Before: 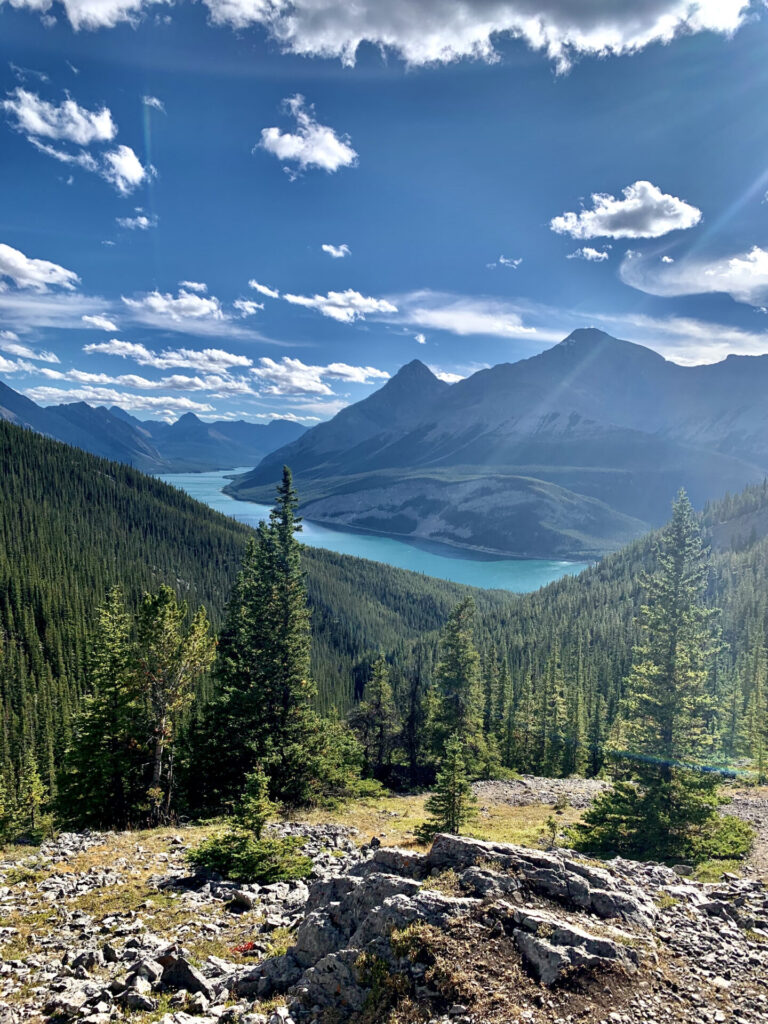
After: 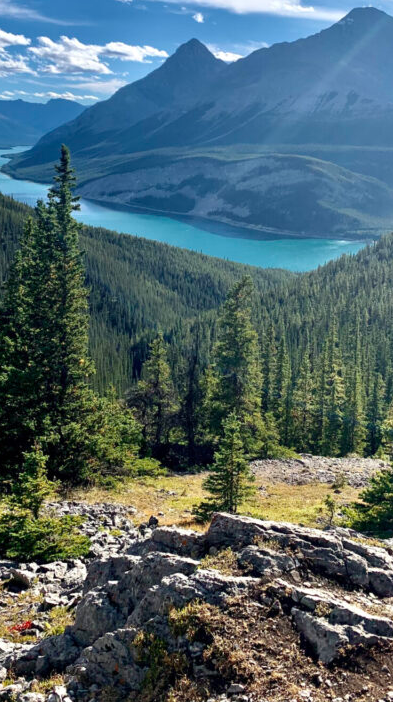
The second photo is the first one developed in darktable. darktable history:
crop and rotate: left 28.935%, top 31.433%, right 19.836%
tone equalizer: on, module defaults
